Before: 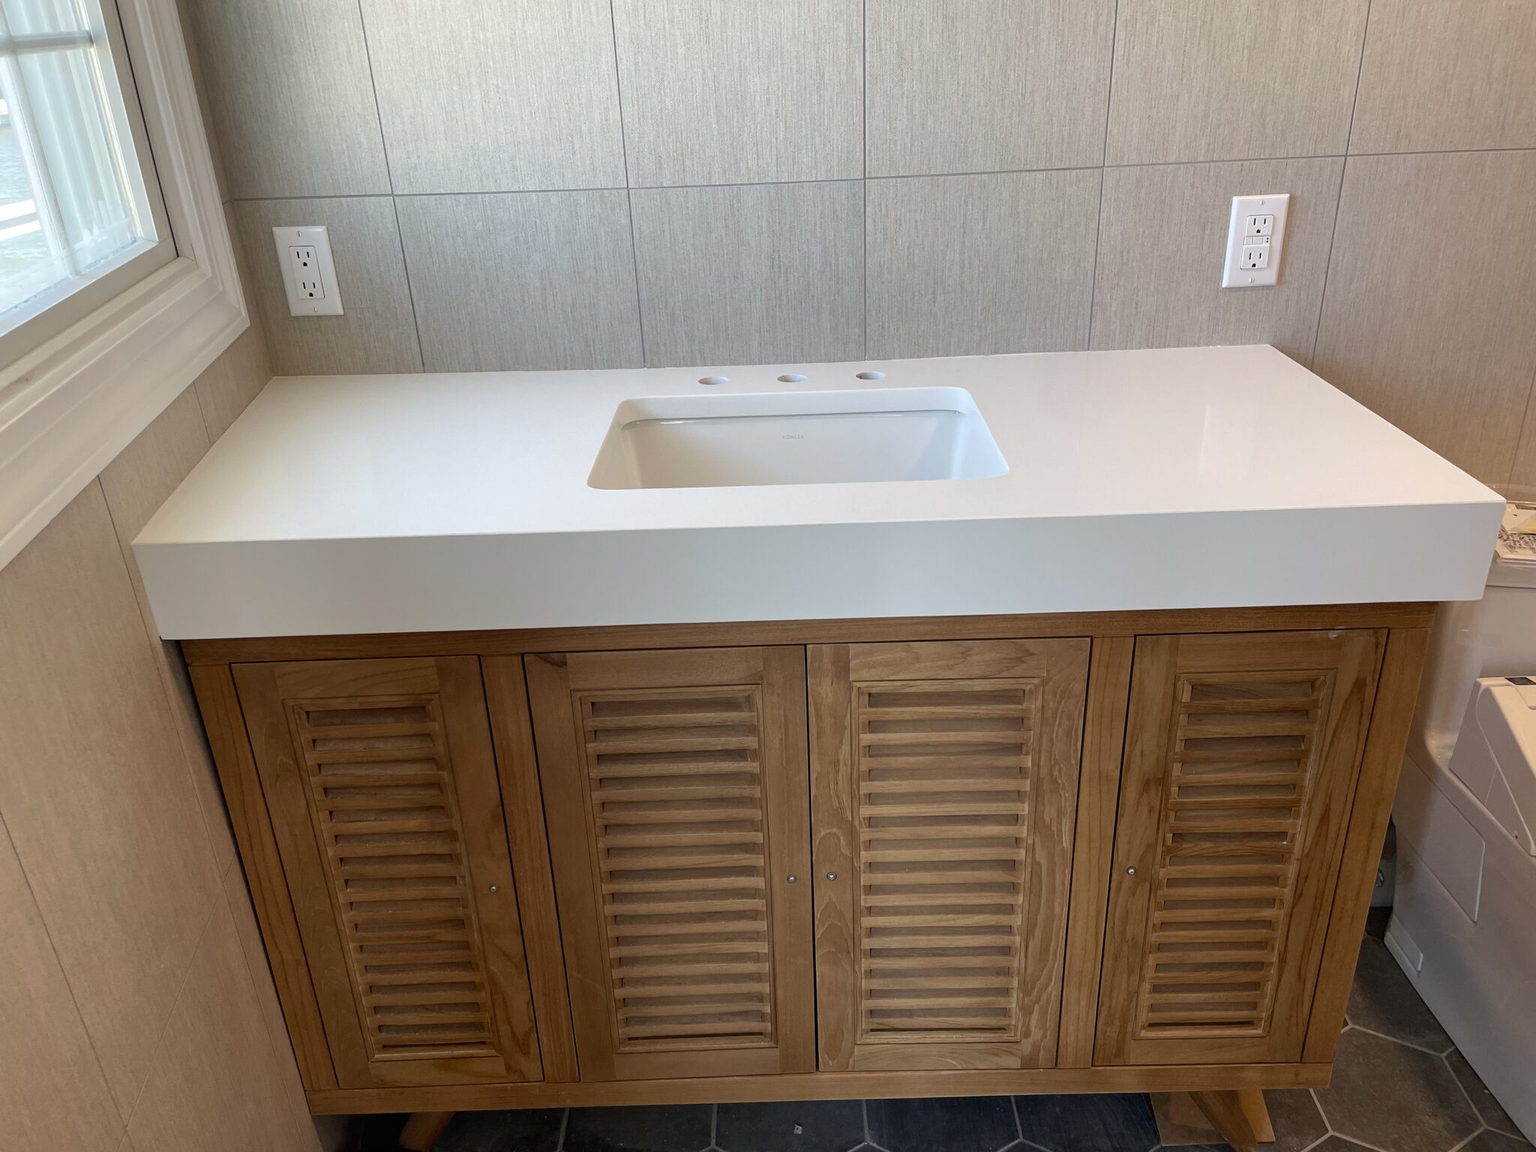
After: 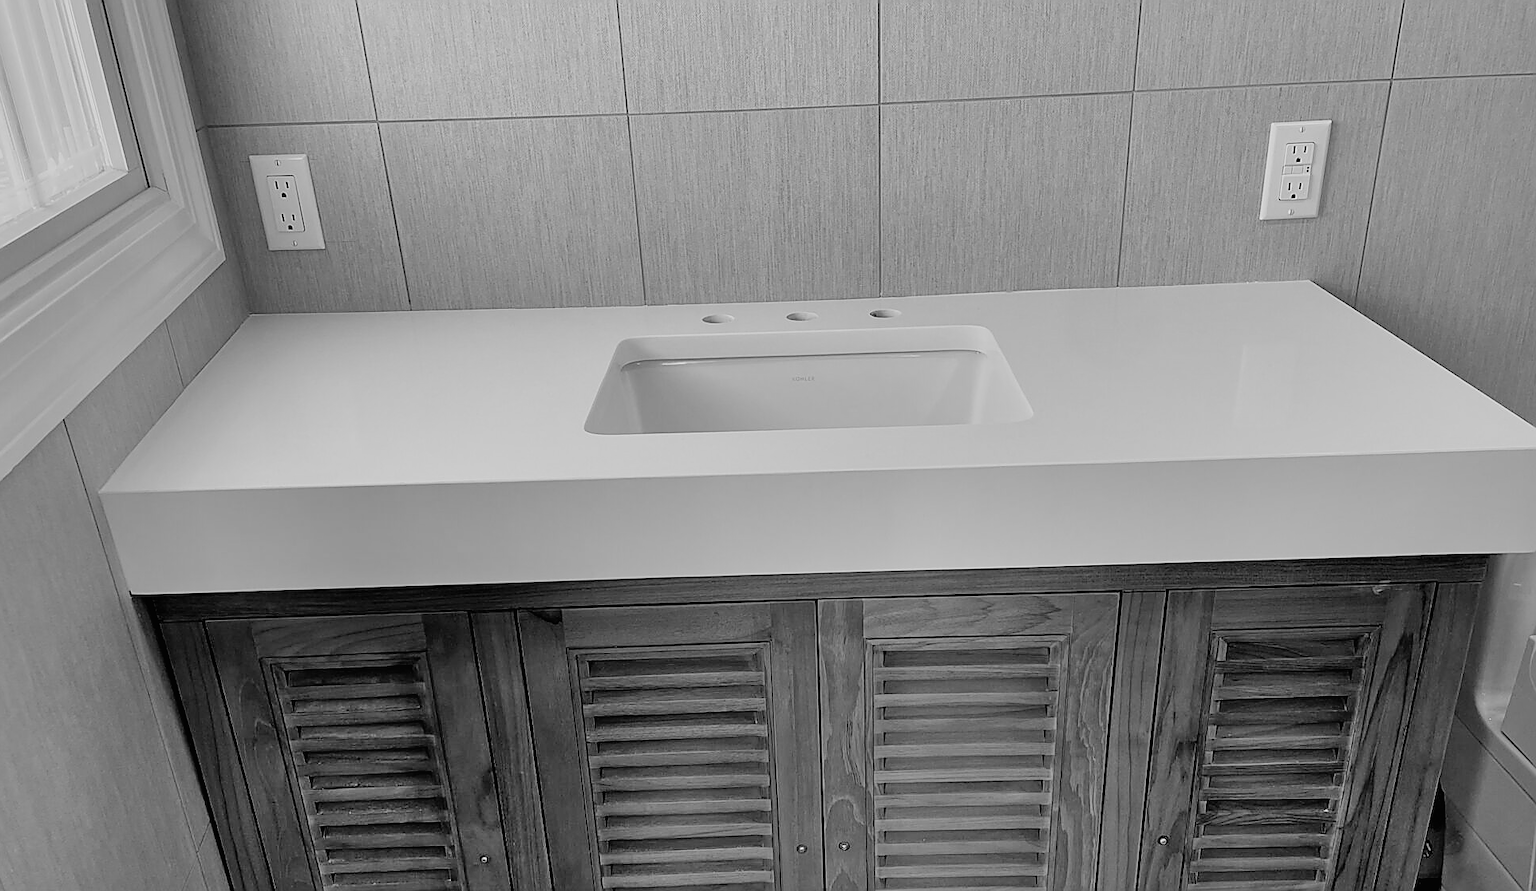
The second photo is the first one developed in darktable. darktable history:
contrast brightness saturation: contrast -0.012, brightness -0.007, saturation 0.028
color calibration: output gray [0.267, 0.423, 0.267, 0], illuminant Planckian (black body), x 0.35, y 0.352, temperature 4789.88 K
sharpen: radius 1.349, amount 1.235, threshold 0.719
filmic rgb: black relative exposure -4.35 EV, white relative exposure 4.56 EV, hardness 2.4, contrast 1.054
crop: left 2.52%, top 7.056%, right 3.448%, bottom 20.196%
color zones: curves: ch0 [(0, 0.497) (0.096, 0.361) (0.221, 0.538) (0.429, 0.5) (0.571, 0.5) (0.714, 0.5) (0.857, 0.5) (1, 0.497)]; ch1 [(0, 0.5) (0.143, 0.5) (0.257, -0.002) (0.429, 0.04) (0.571, -0.001) (0.714, -0.015) (0.857, 0.024) (1, 0.5)]
shadows and highlights: shadows 59.51, soften with gaussian
exposure: exposure 0.371 EV, compensate highlight preservation false
